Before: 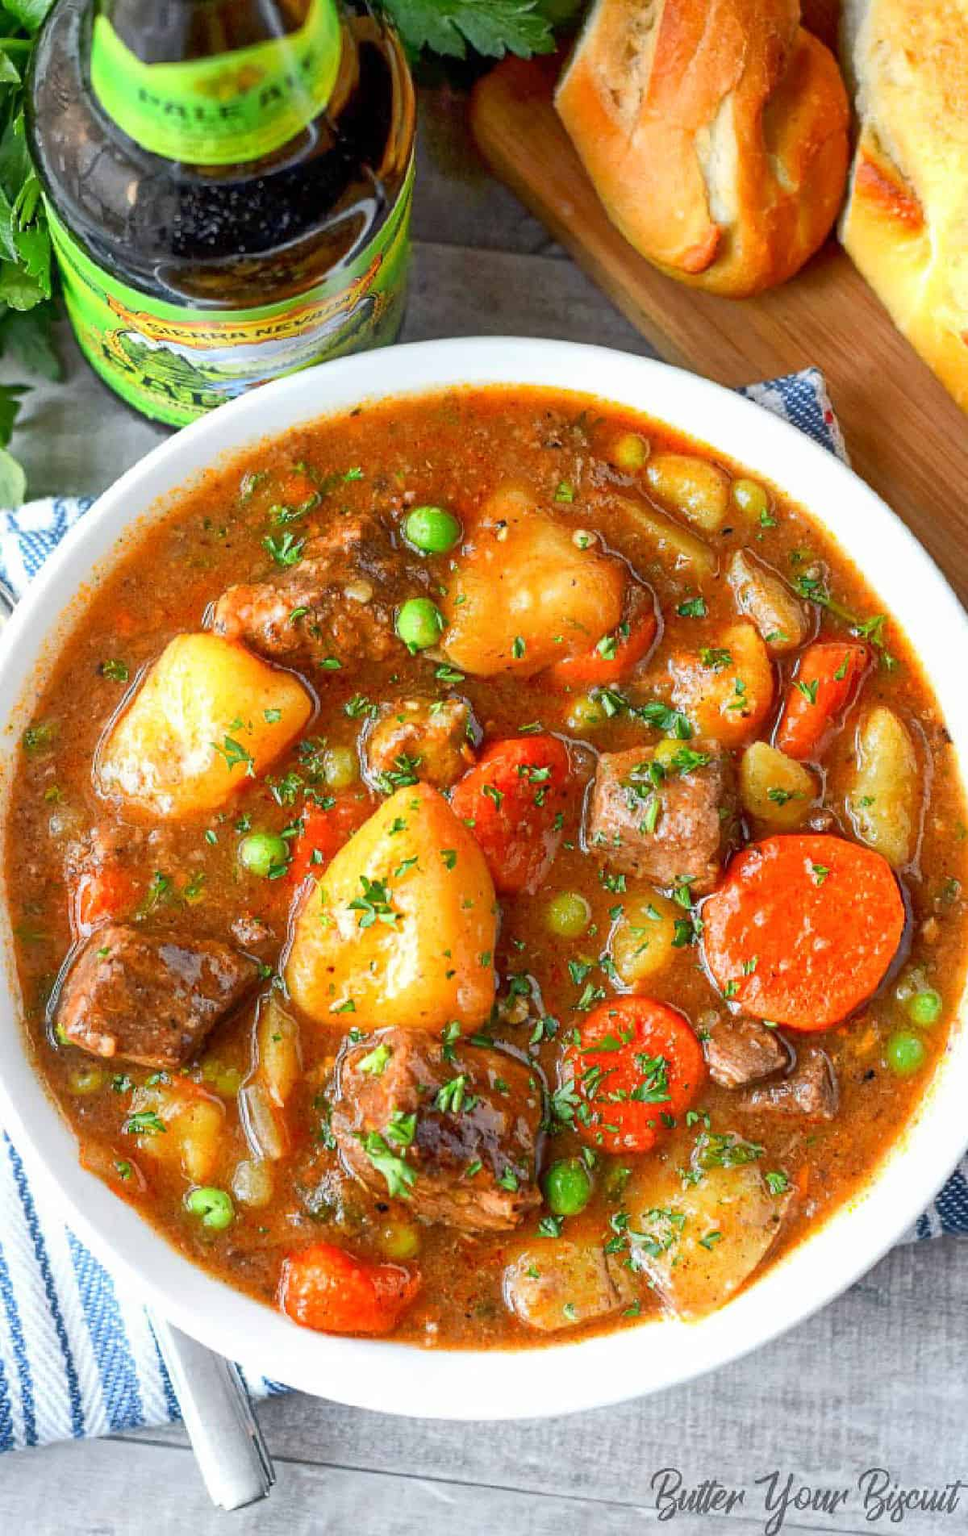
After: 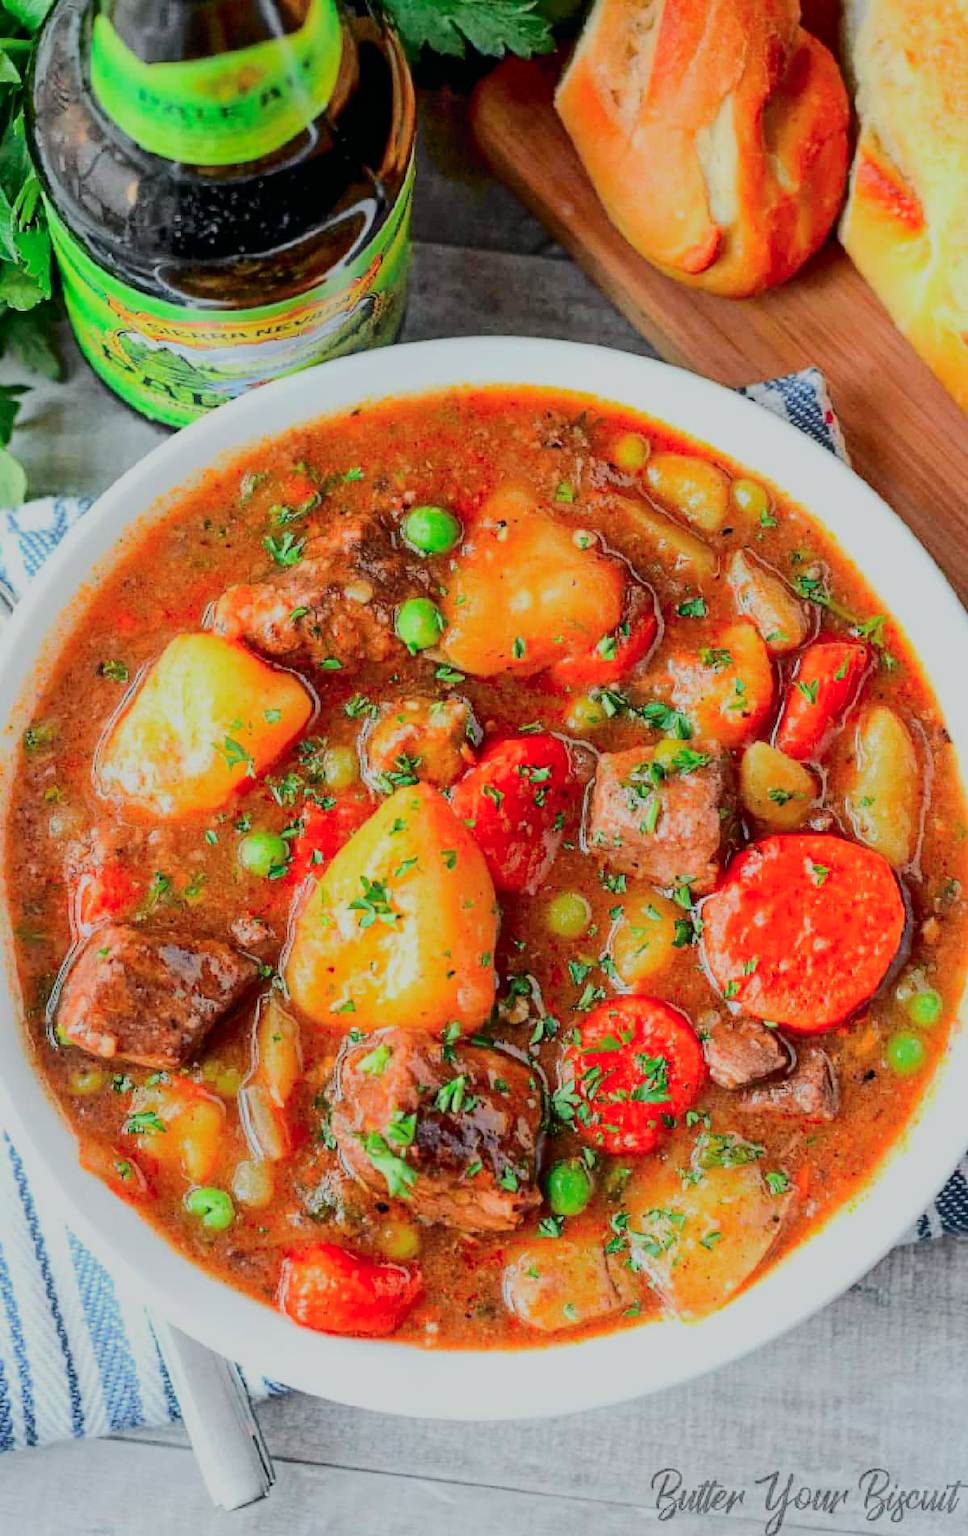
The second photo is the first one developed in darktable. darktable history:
filmic rgb: black relative exposure -7.65 EV, white relative exposure 4.56 EV, hardness 3.61, color science v6 (2022)
tone curve: curves: ch0 [(0, 0.003) (0.211, 0.174) (0.482, 0.519) (0.843, 0.821) (0.992, 0.971)]; ch1 [(0, 0) (0.276, 0.206) (0.393, 0.364) (0.482, 0.477) (0.506, 0.5) (0.523, 0.523) (0.572, 0.592) (0.635, 0.665) (0.695, 0.759) (1, 1)]; ch2 [(0, 0) (0.438, 0.456) (0.498, 0.497) (0.536, 0.527) (0.562, 0.584) (0.619, 0.602) (0.698, 0.698) (1, 1)], color space Lab, independent channels, preserve colors none
